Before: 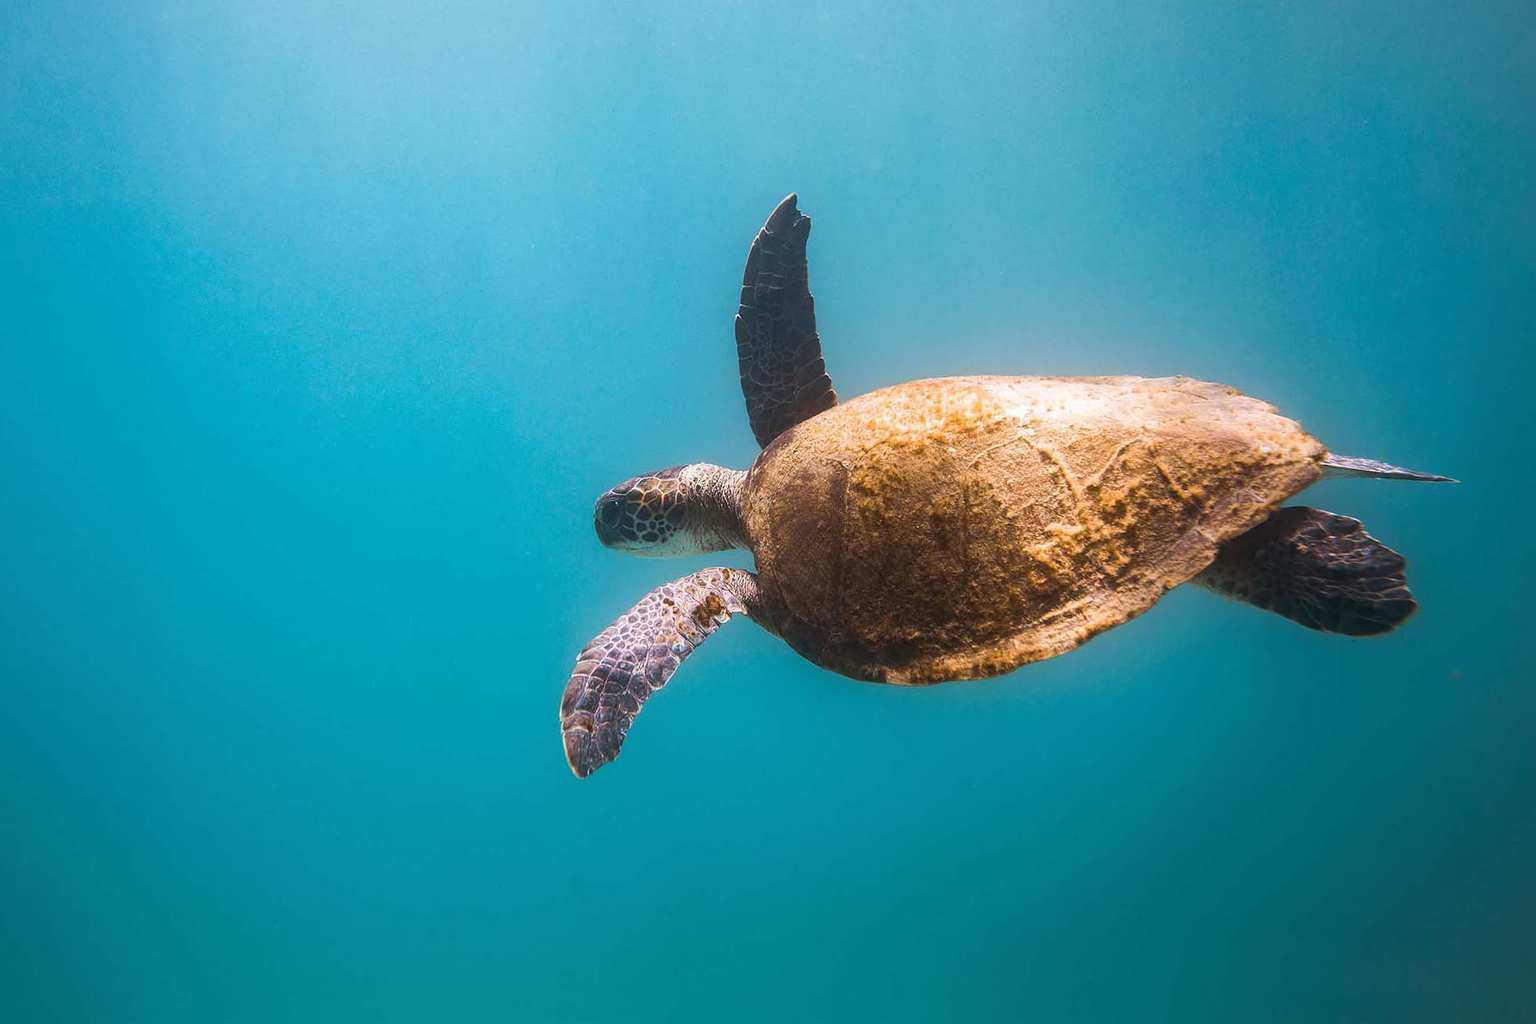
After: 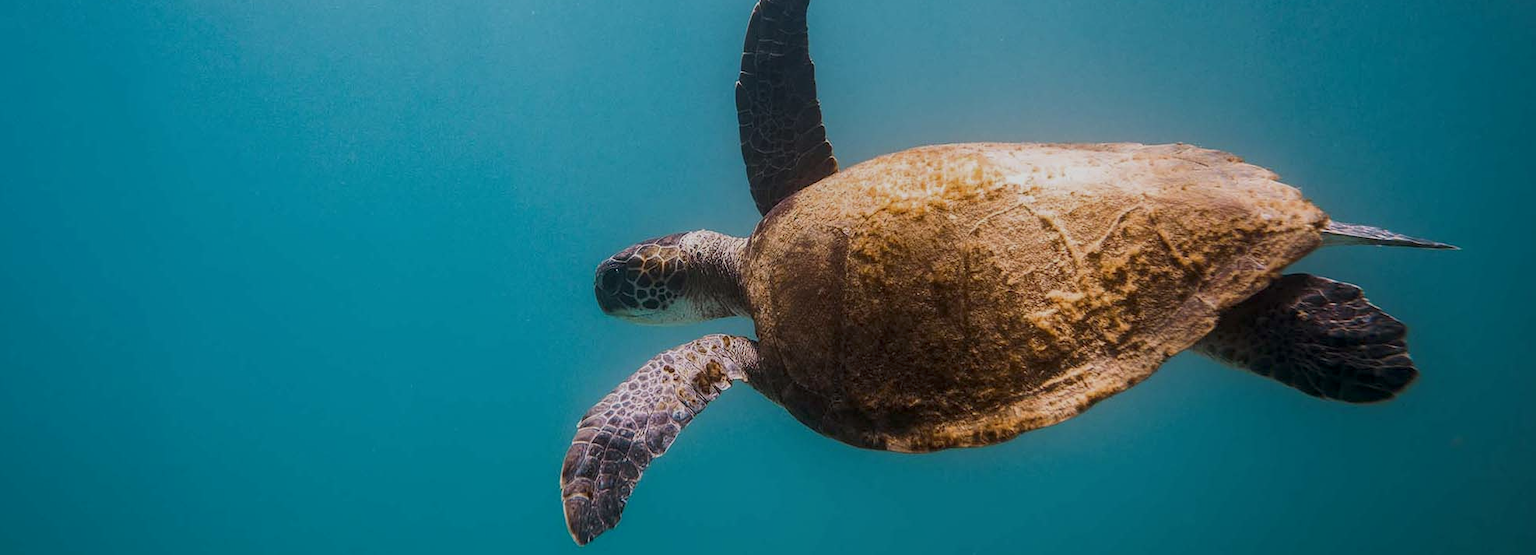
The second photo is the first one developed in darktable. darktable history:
exposure: black level correction 0, exposure -0.762 EV, compensate highlight preservation false
crop and rotate: top 22.905%, bottom 22.877%
local contrast: on, module defaults
